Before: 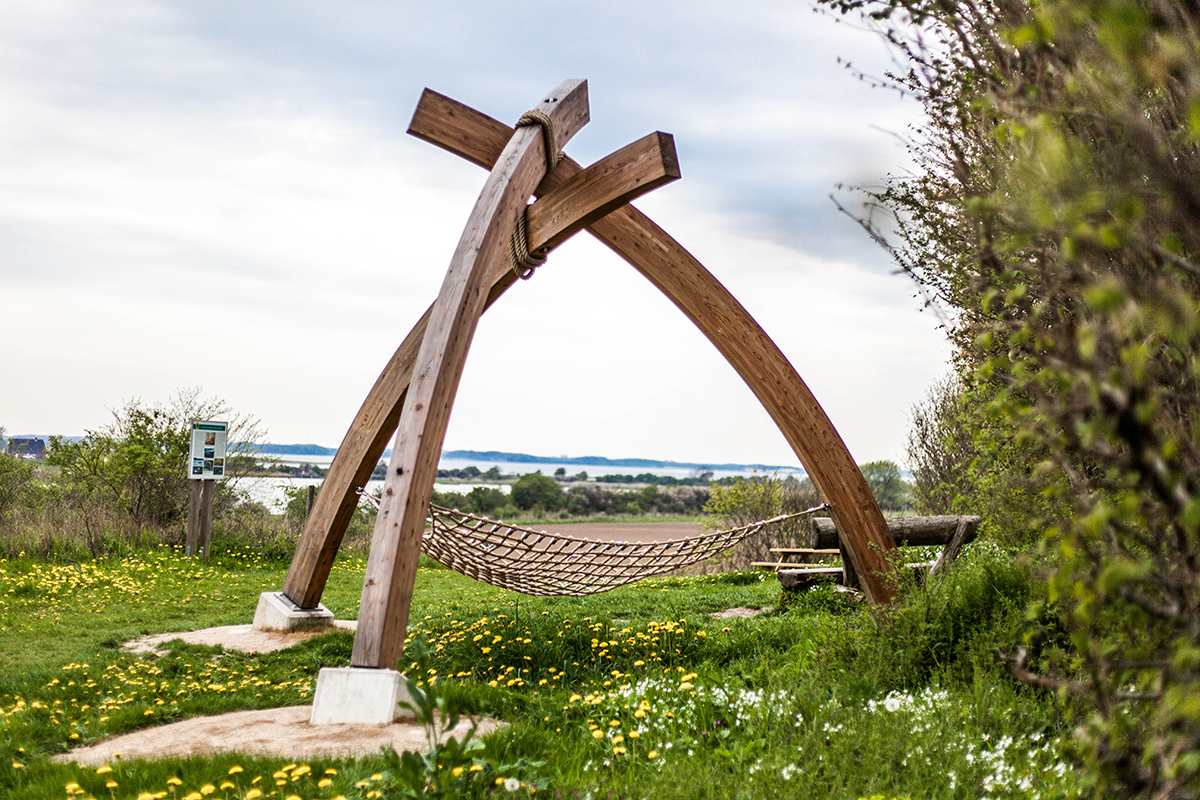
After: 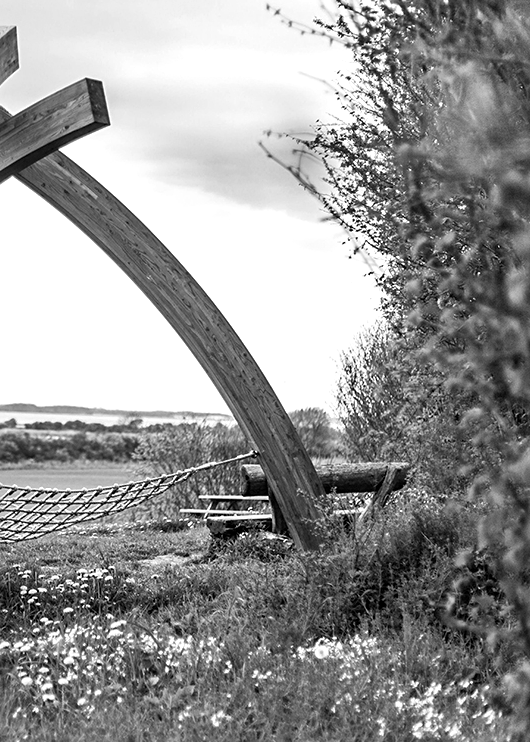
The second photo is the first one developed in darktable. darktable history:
monochrome: a 16.01, b -2.65, highlights 0.52
sharpen: amount 0.2
crop: left 47.628%, top 6.643%, right 7.874%
exposure: exposure 0.2 EV, compensate highlight preservation false
